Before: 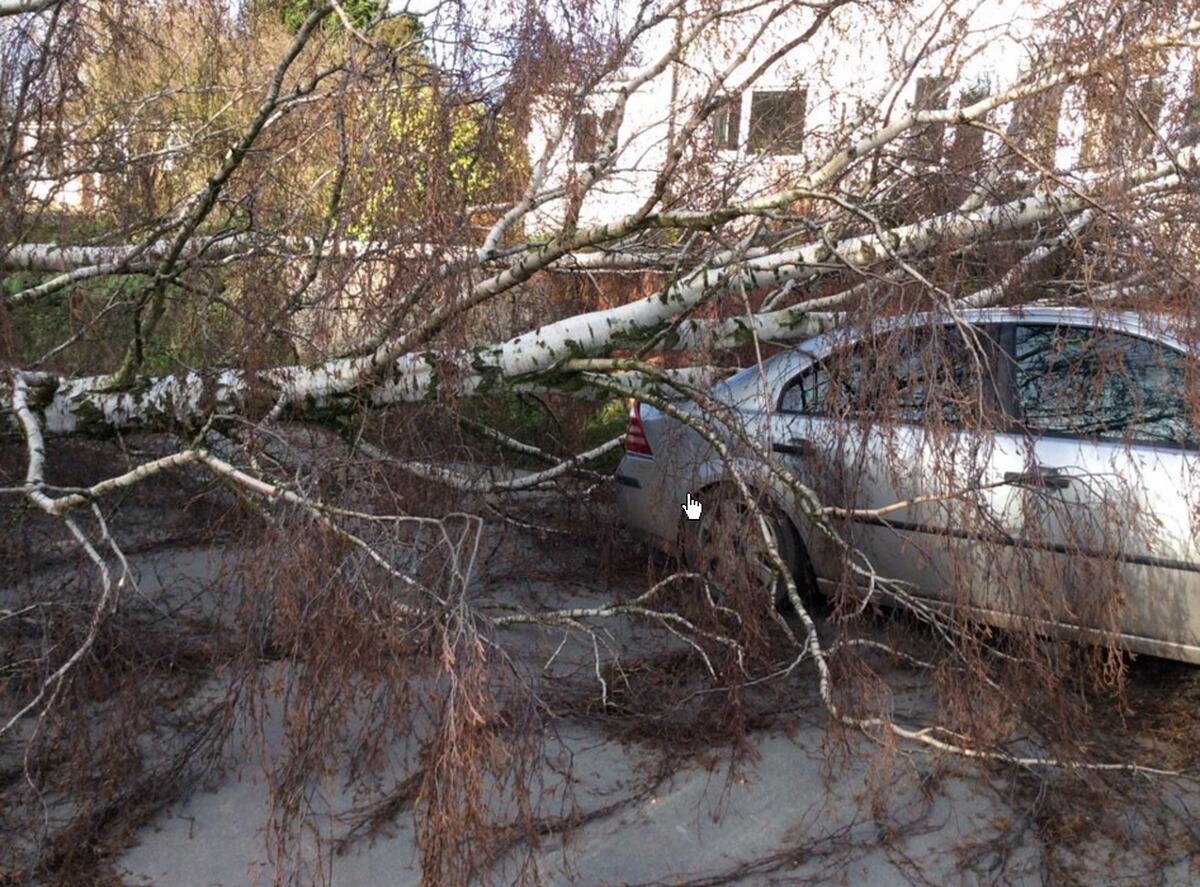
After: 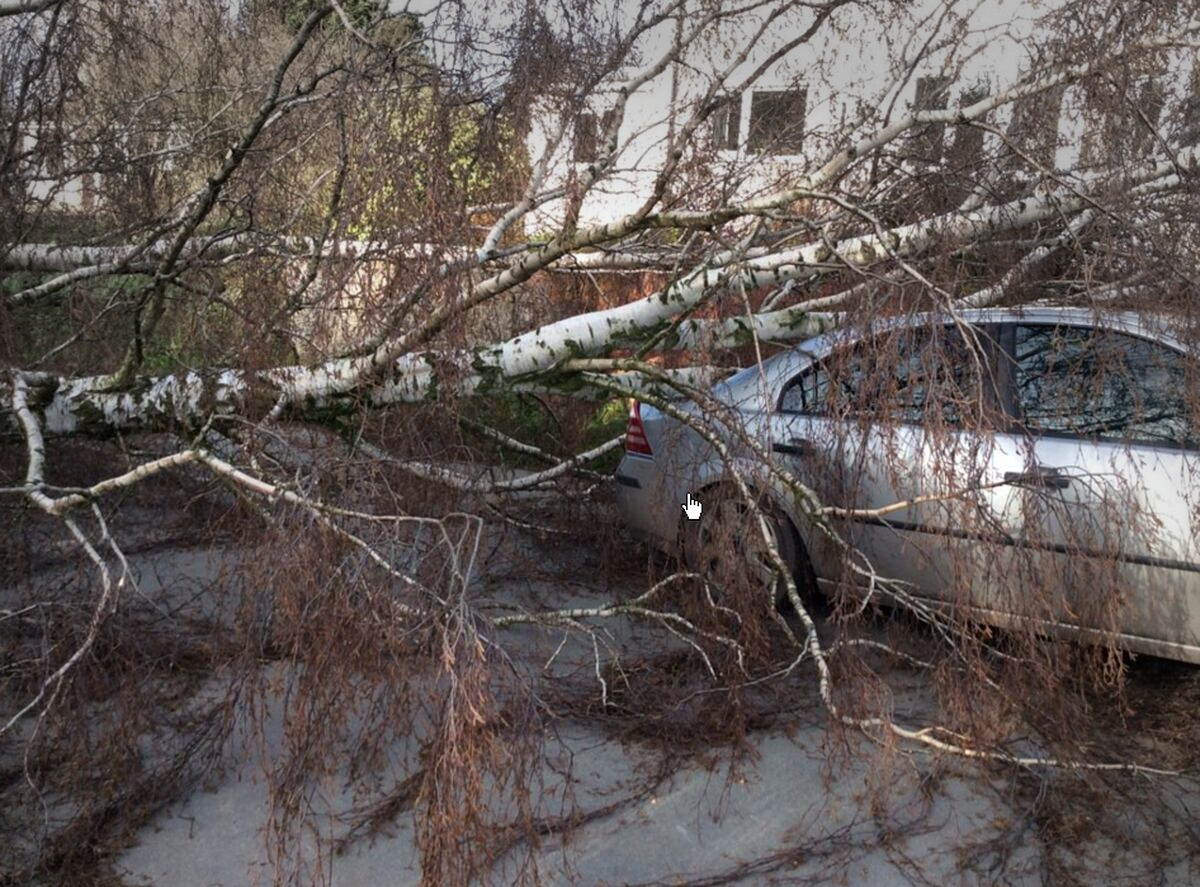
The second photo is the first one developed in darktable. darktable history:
vignetting: center (-0.025, 0.404), automatic ratio true
